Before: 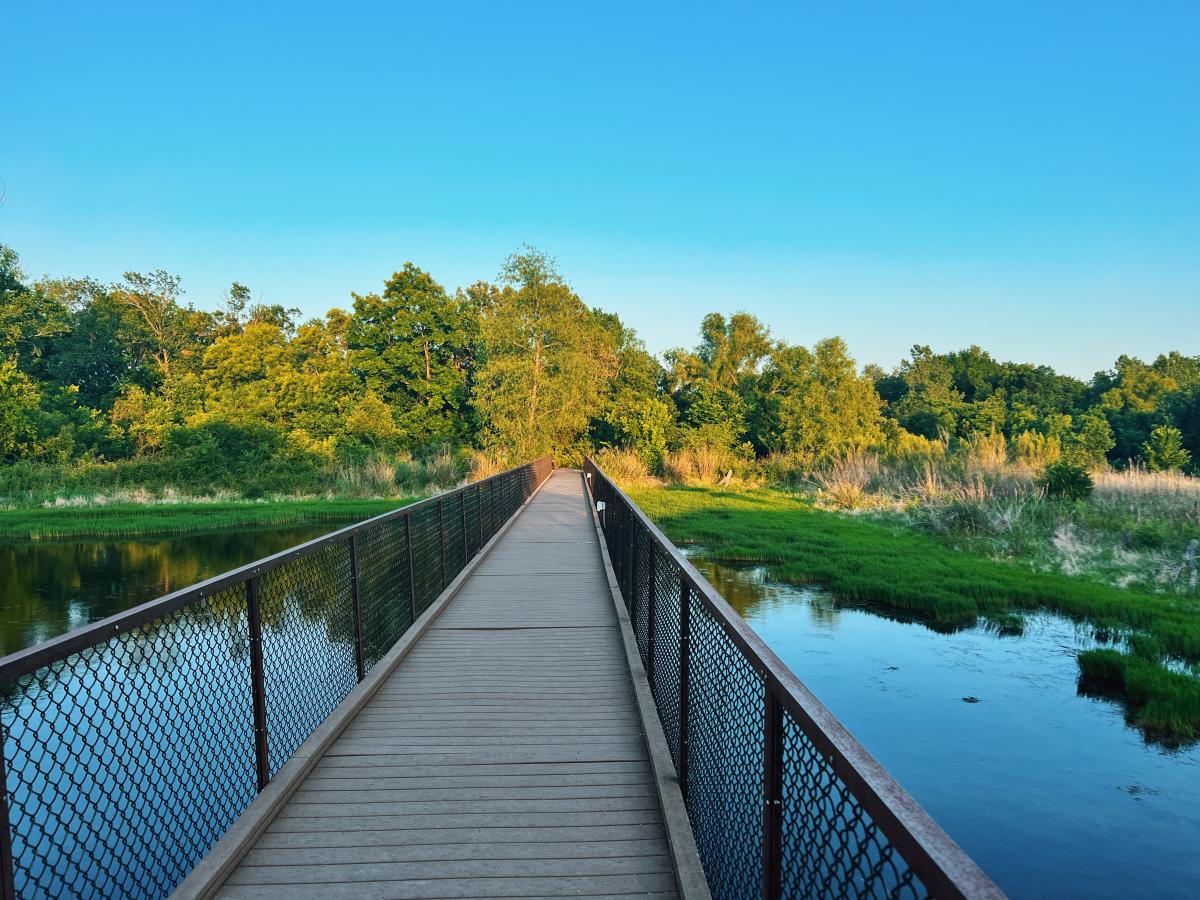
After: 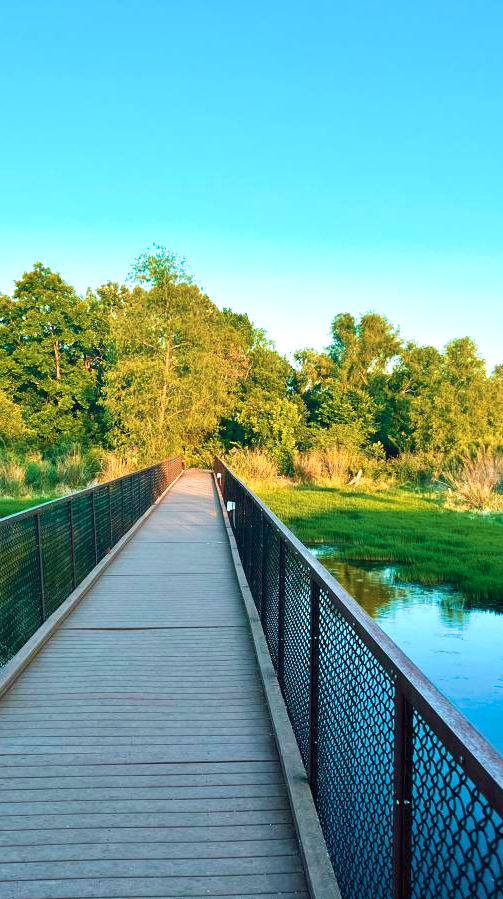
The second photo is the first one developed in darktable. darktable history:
tone equalizer: edges refinement/feathering 500, mask exposure compensation -1.57 EV, preserve details no
exposure: black level correction 0.001, exposure 0.498 EV, compensate highlight preservation false
velvia: strength 75%
crop: left 30.895%, right 27.144%
